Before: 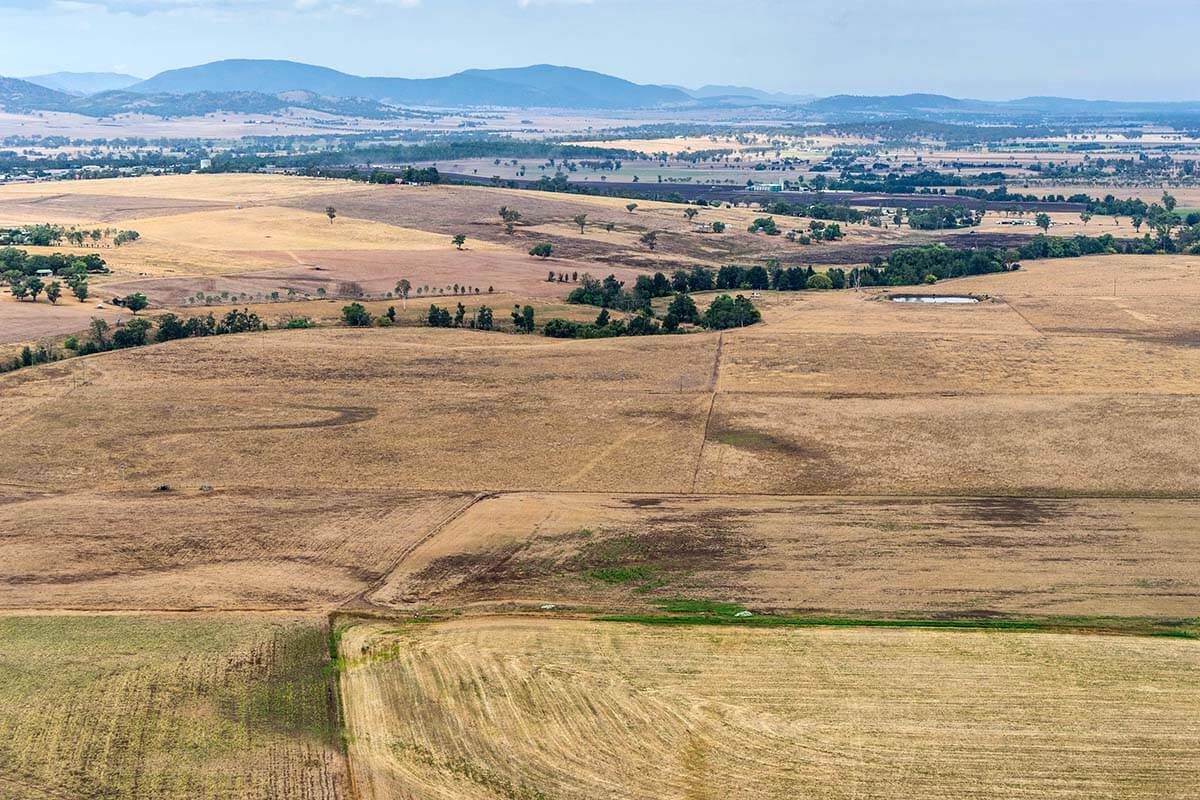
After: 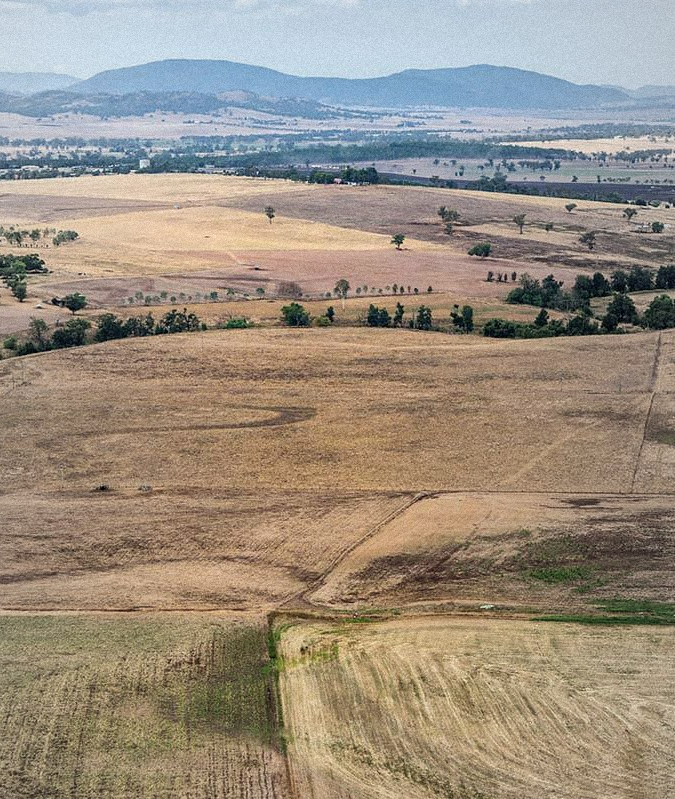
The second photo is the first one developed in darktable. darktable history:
vignetting: fall-off start 18.21%, fall-off radius 137.95%, brightness -0.207, center (-0.078, 0.066), width/height ratio 0.62, shape 0.59
grain: mid-tones bias 0%
crop: left 5.114%, right 38.589%
